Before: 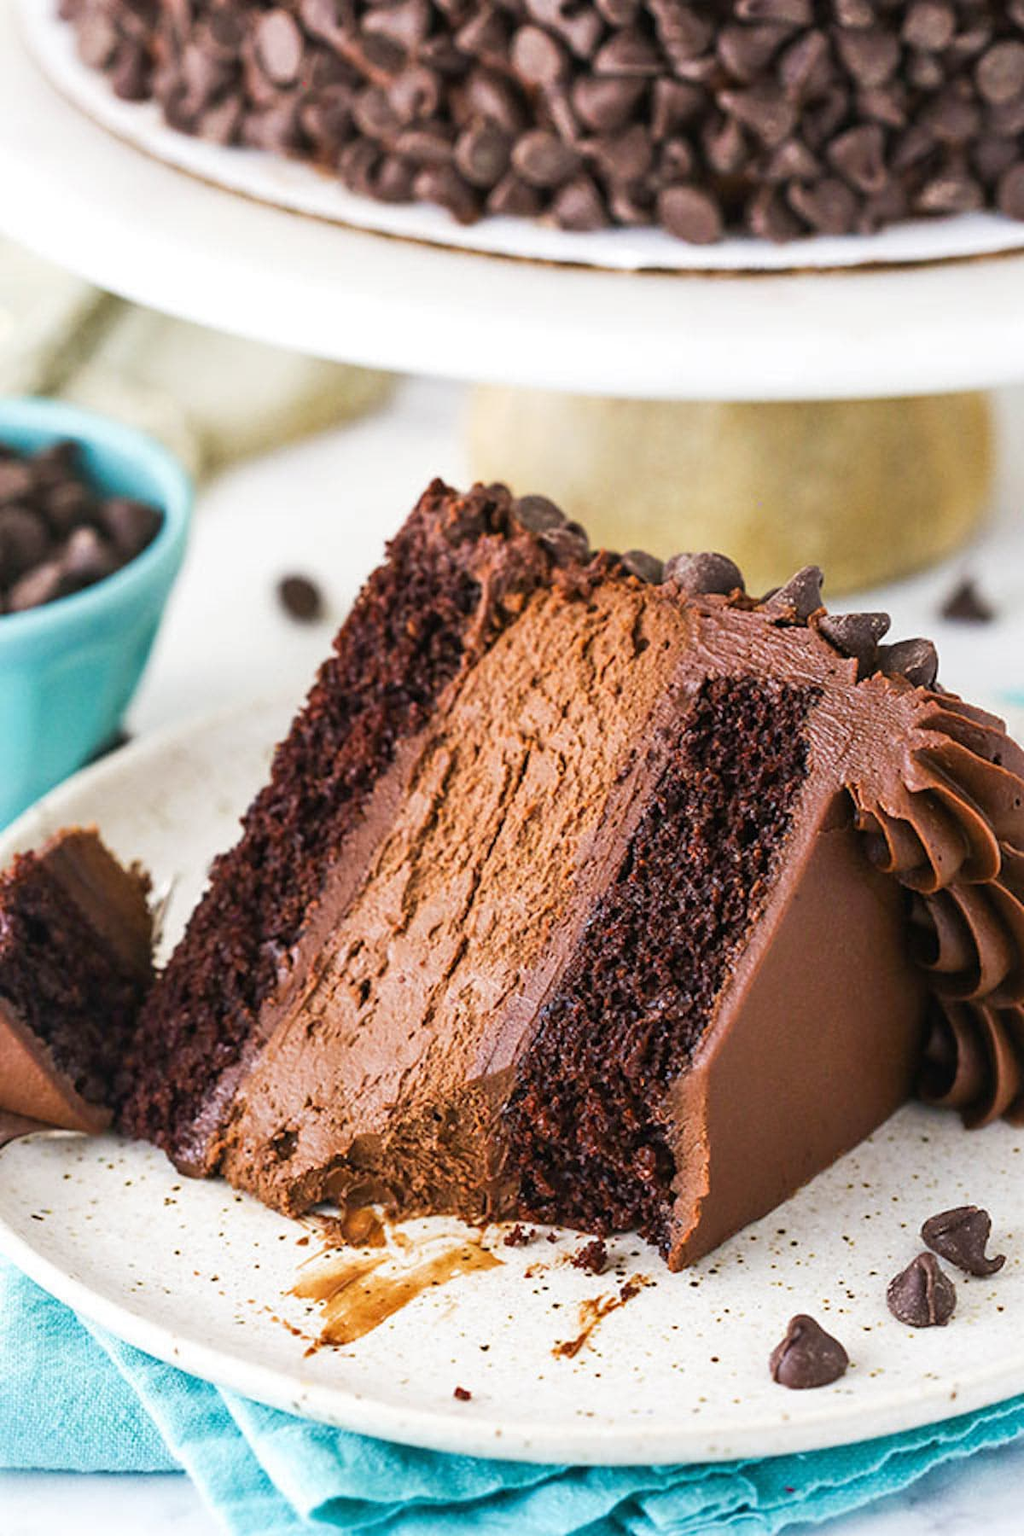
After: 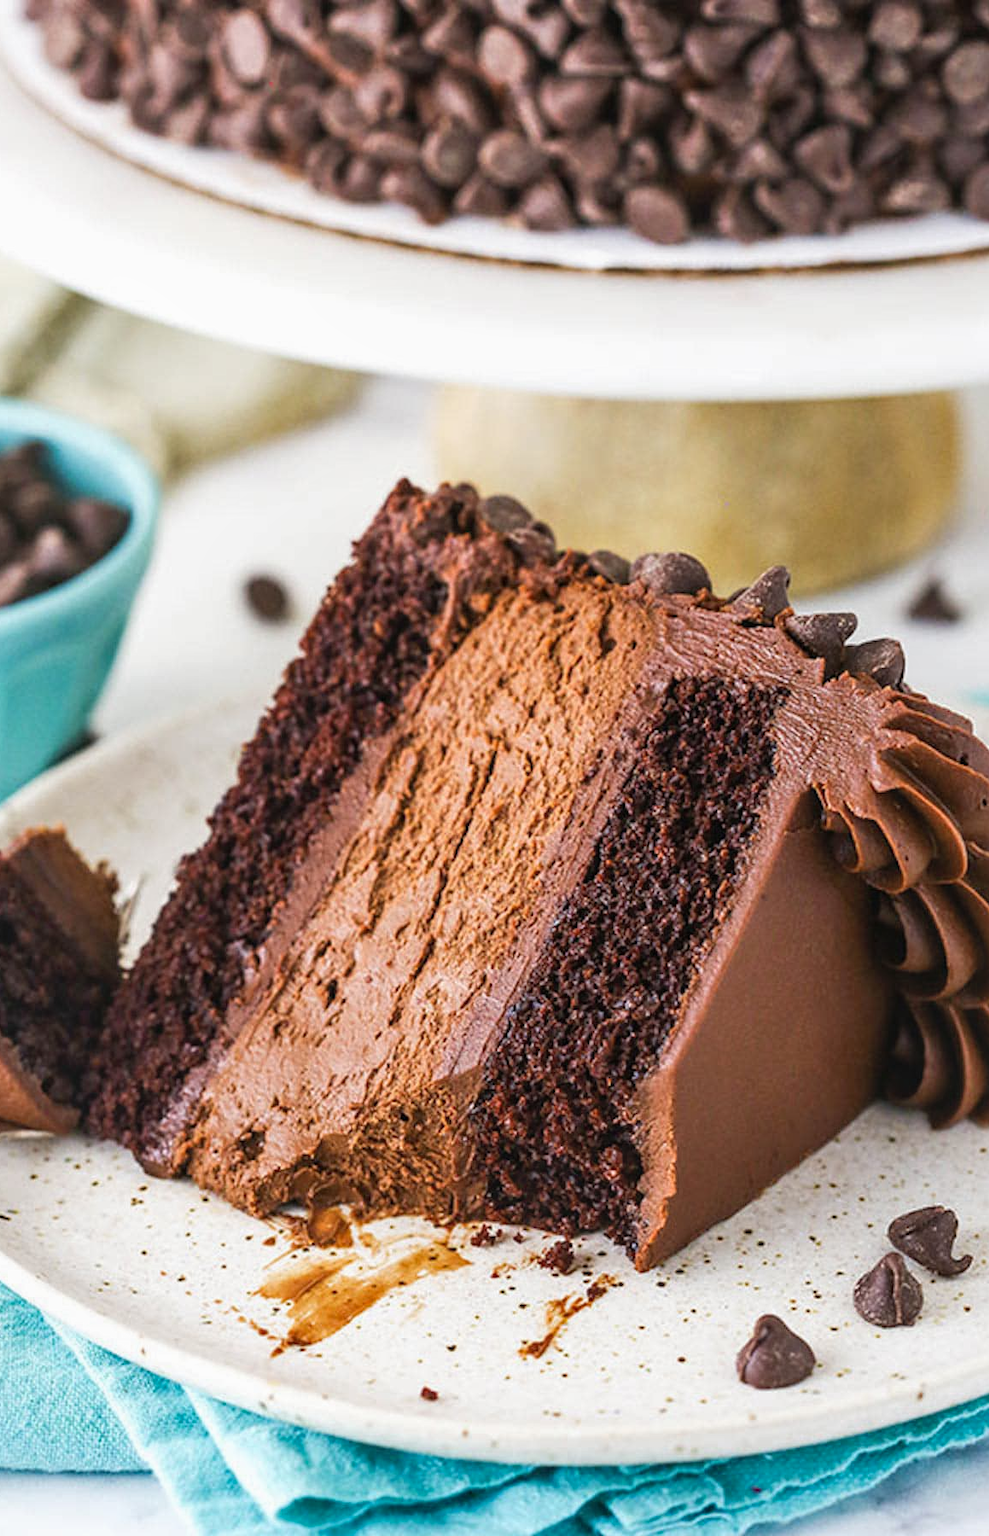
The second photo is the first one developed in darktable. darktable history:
crop and rotate: left 3.26%
local contrast: detail 114%
